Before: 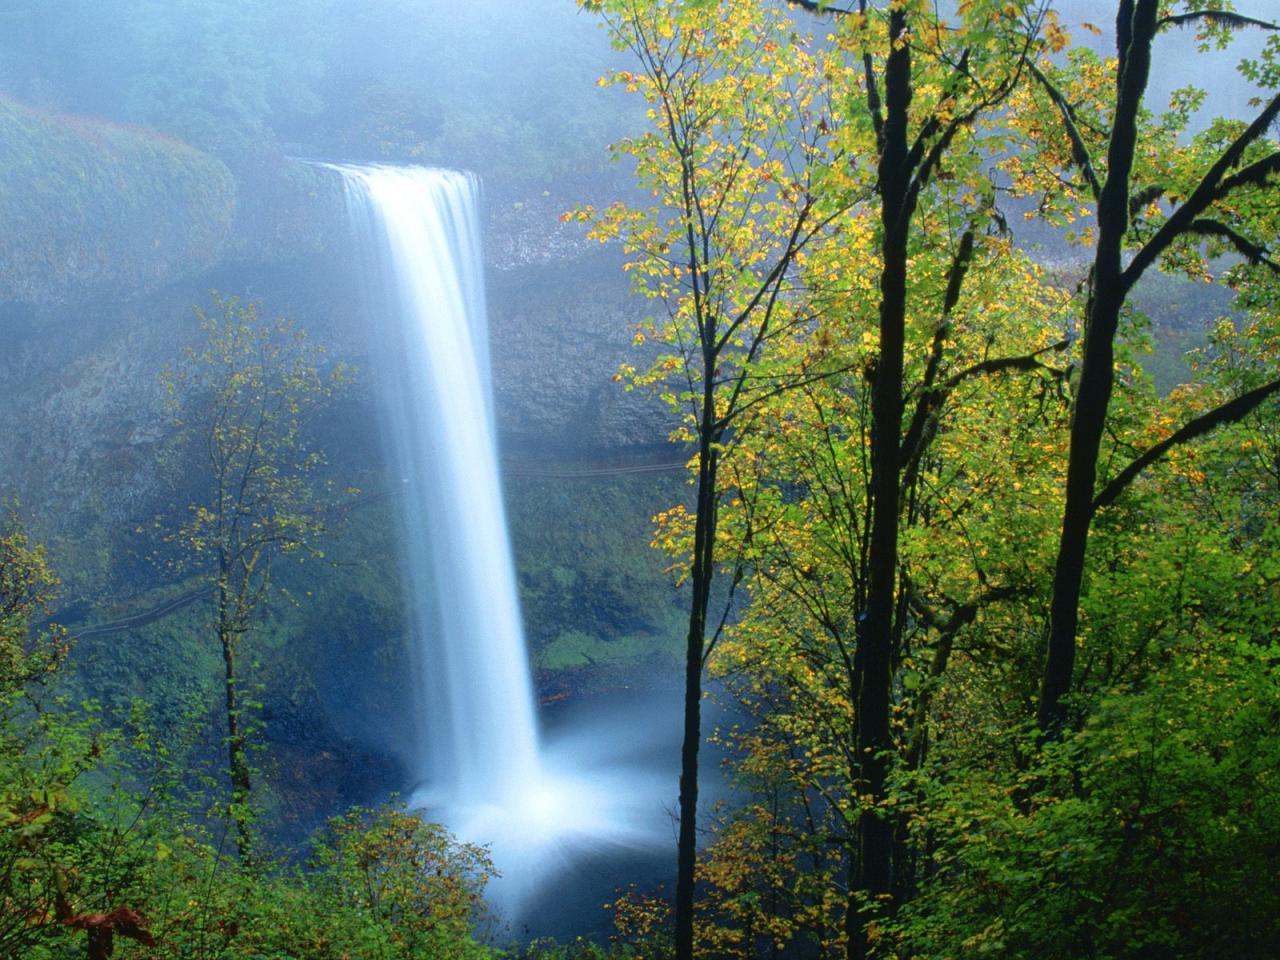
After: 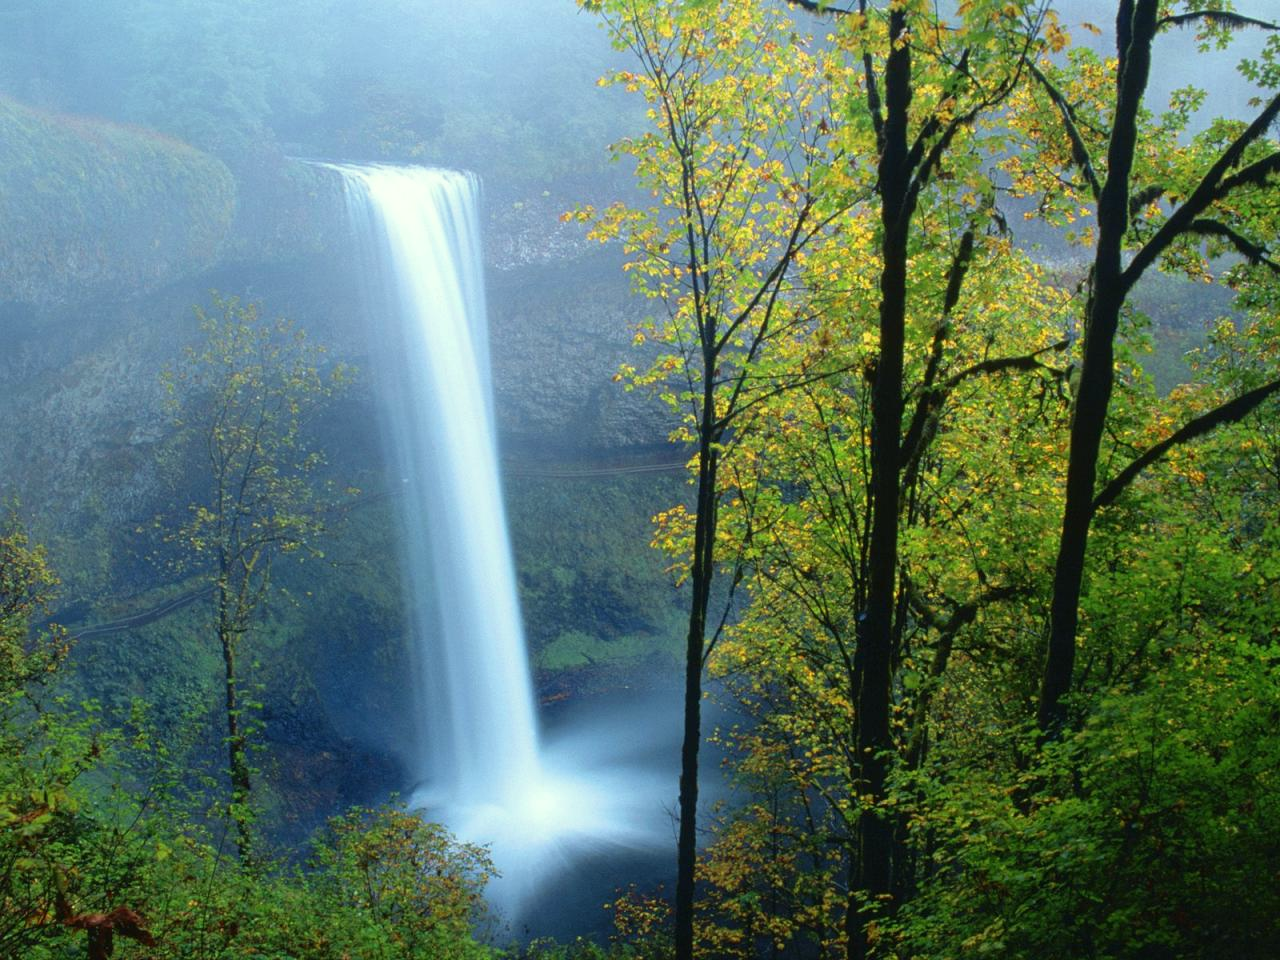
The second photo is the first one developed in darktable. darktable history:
color correction: highlights a* -4.53, highlights b* 5.06, saturation 0.957
